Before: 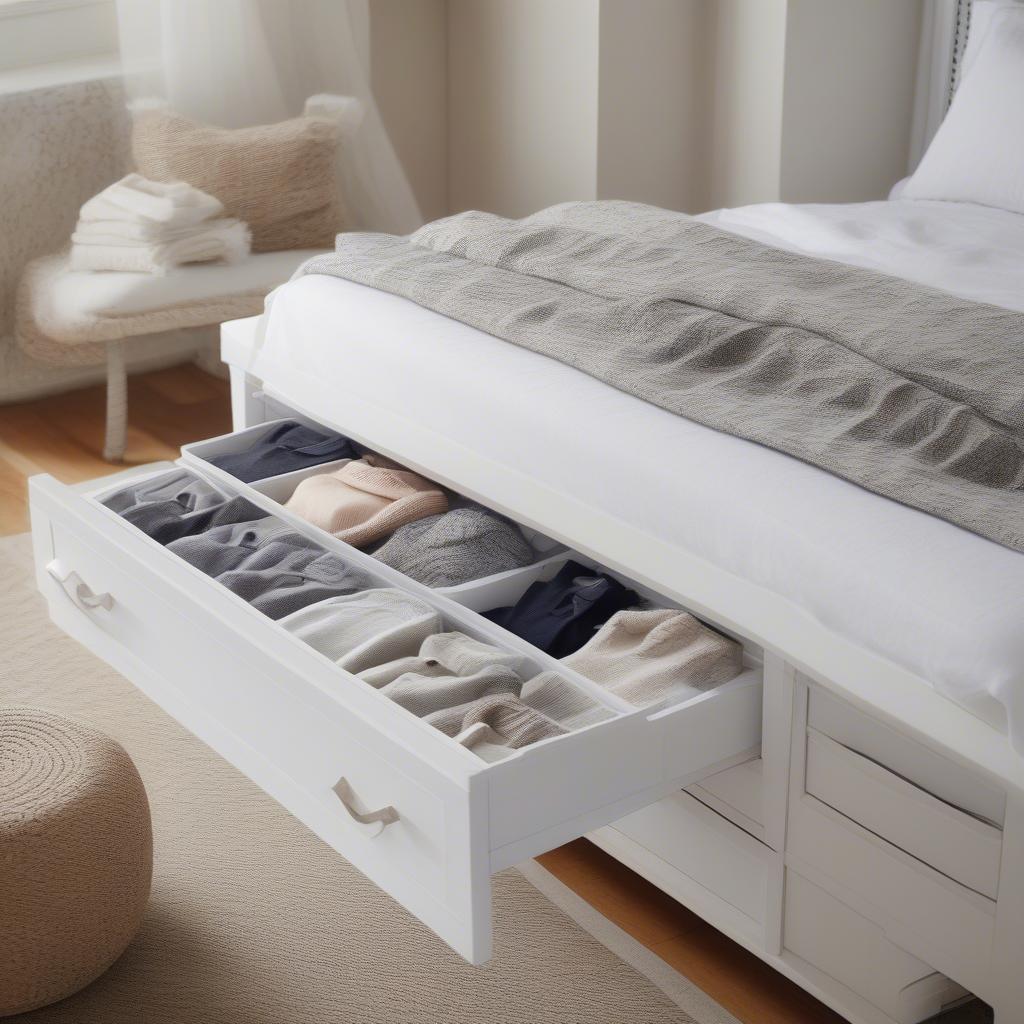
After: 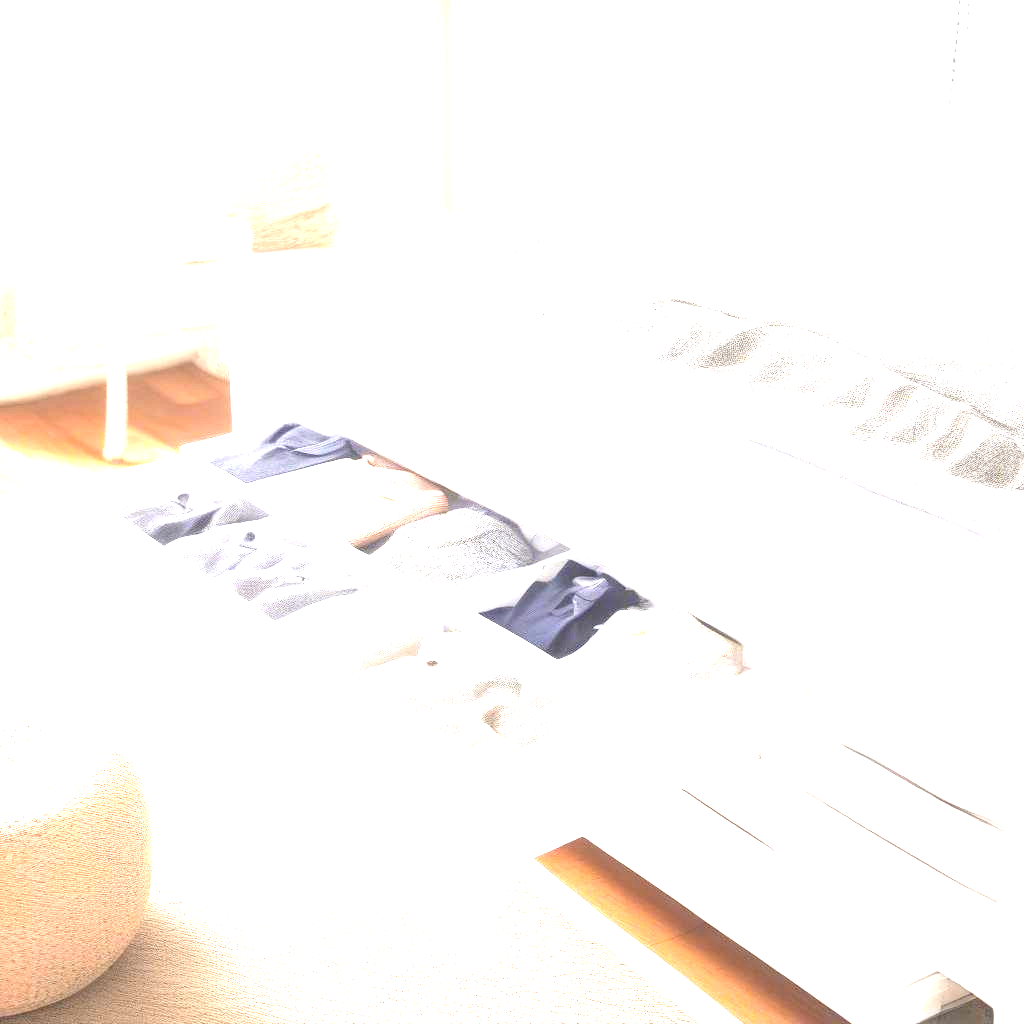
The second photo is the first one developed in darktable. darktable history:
tone equalizer: -8 EV -0.392 EV, -7 EV -0.423 EV, -6 EV -0.311 EV, -5 EV -0.214 EV, -3 EV 0.224 EV, -2 EV 0.363 EV, -1 EV 0.394 EV, +0 EV 0.414 EV
local contrast: detail 110%
exposure: black level correction 0.001, exposure 2.55 EV, compensate highlight preservation false
